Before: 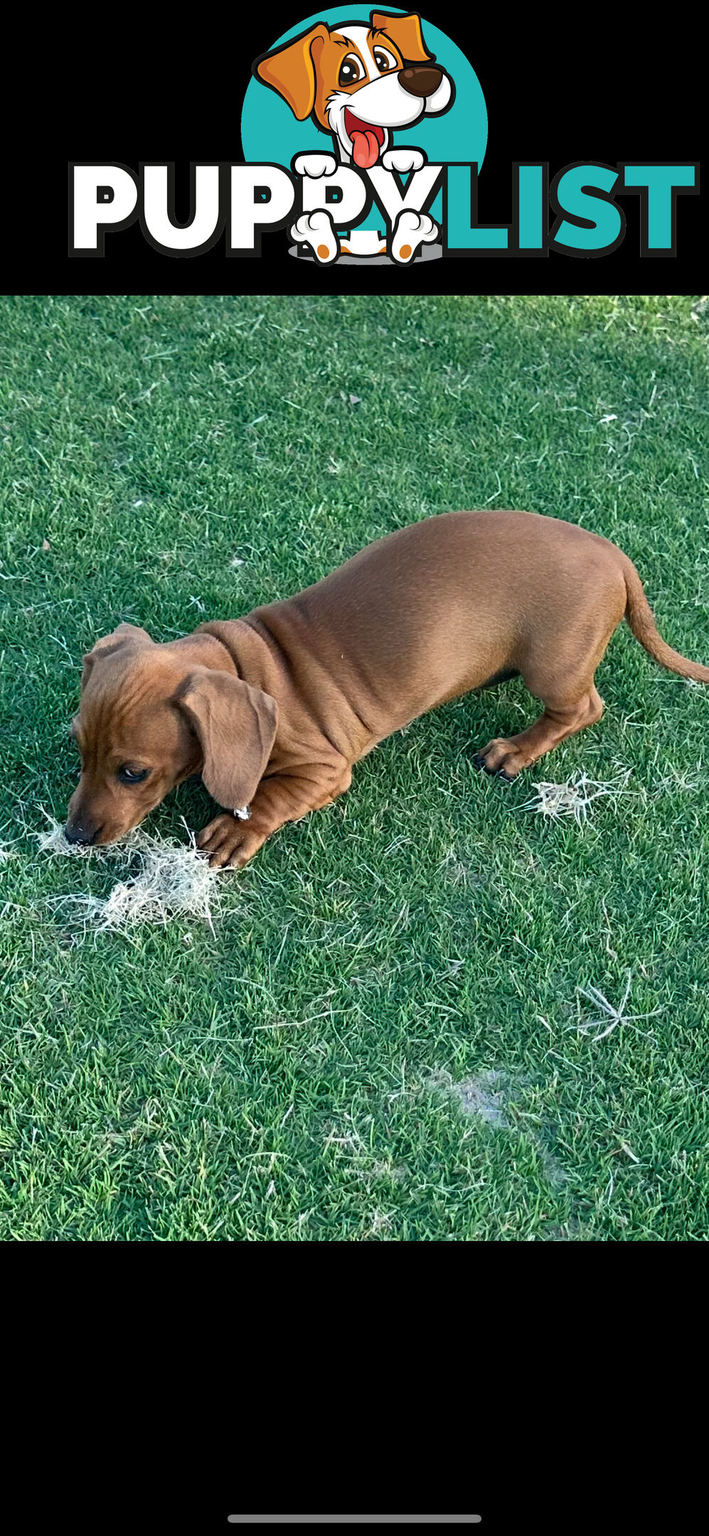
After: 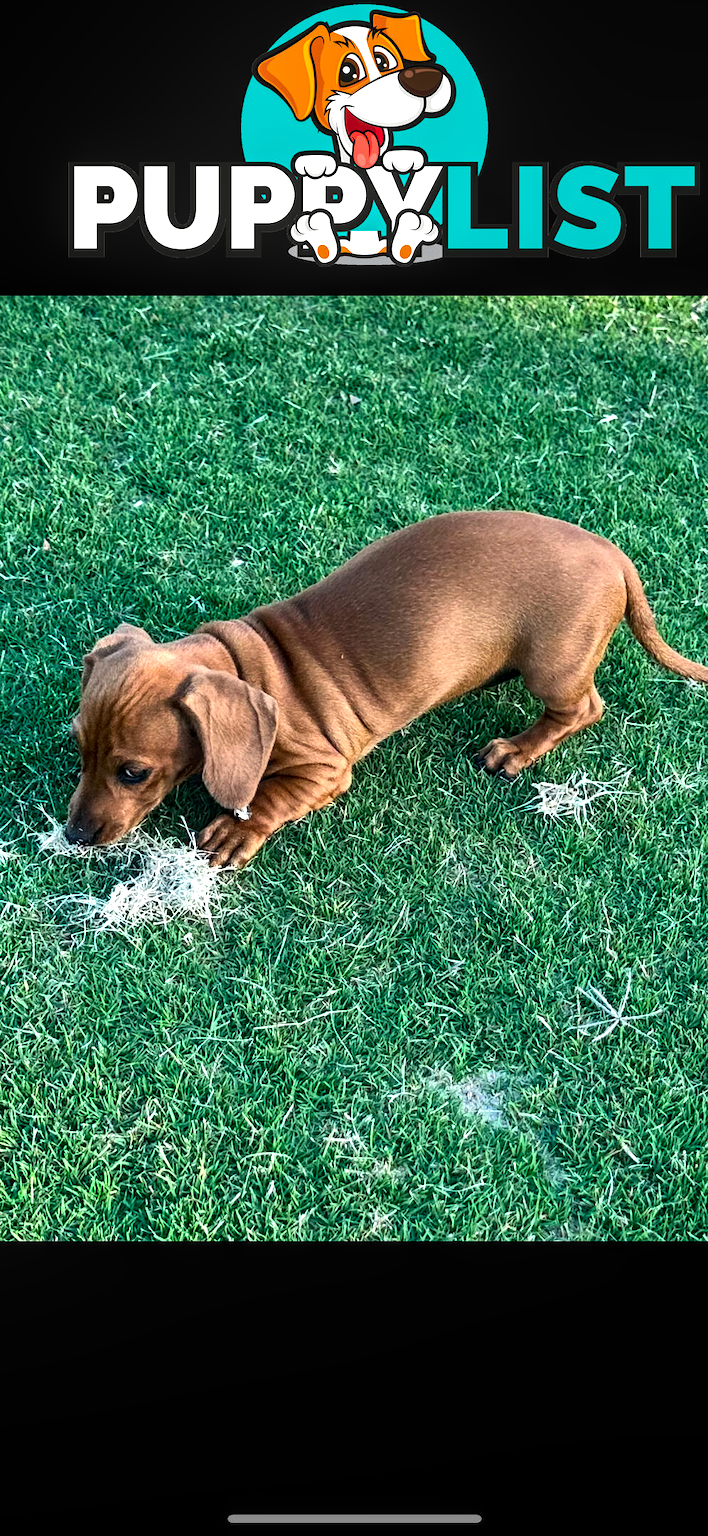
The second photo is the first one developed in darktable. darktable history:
local contrast: on, module defaults
tone equalizer: -8 EV -0.785 EV, -7 EV -0.685 EV, -6 EV -0.607 EV, -5 EV -0.38 EV, -3 EV 0.375 EV, -2 EV 0.6 EV, -1 EV 0.695 EV, +0 EV 0.734 EV, edges refinement/feathering 500, mask exposure compensation -1.57 EV, preserve details no
